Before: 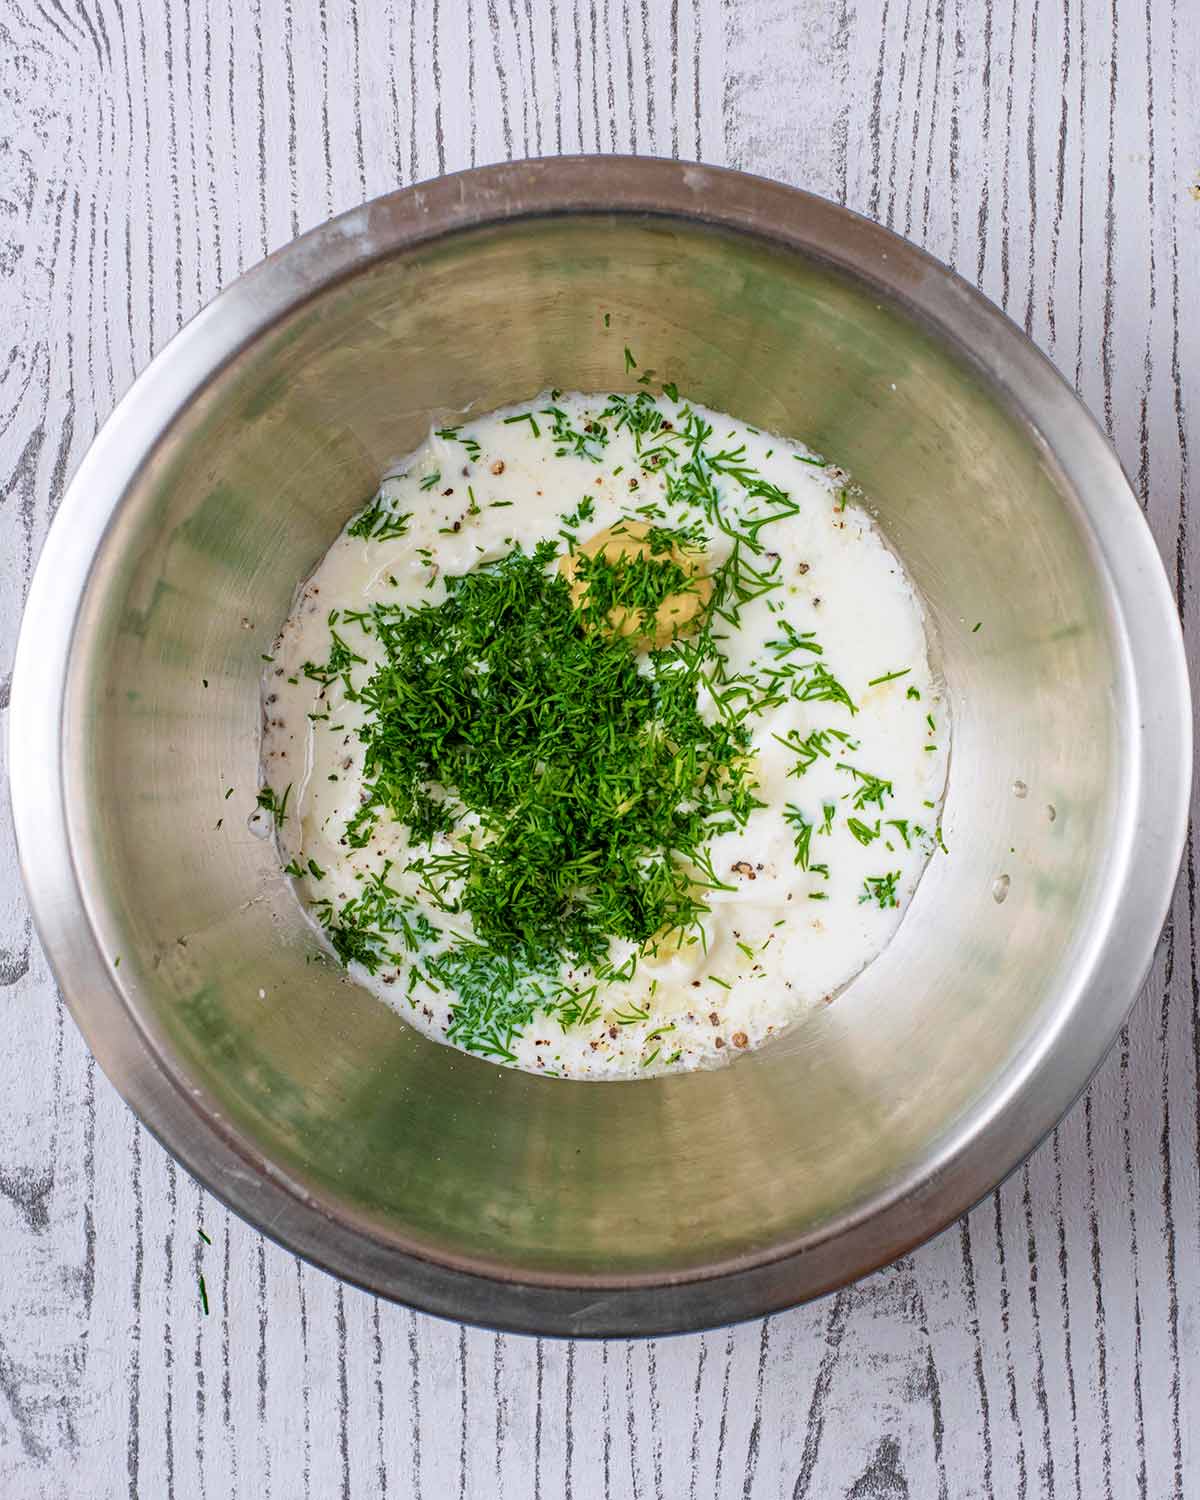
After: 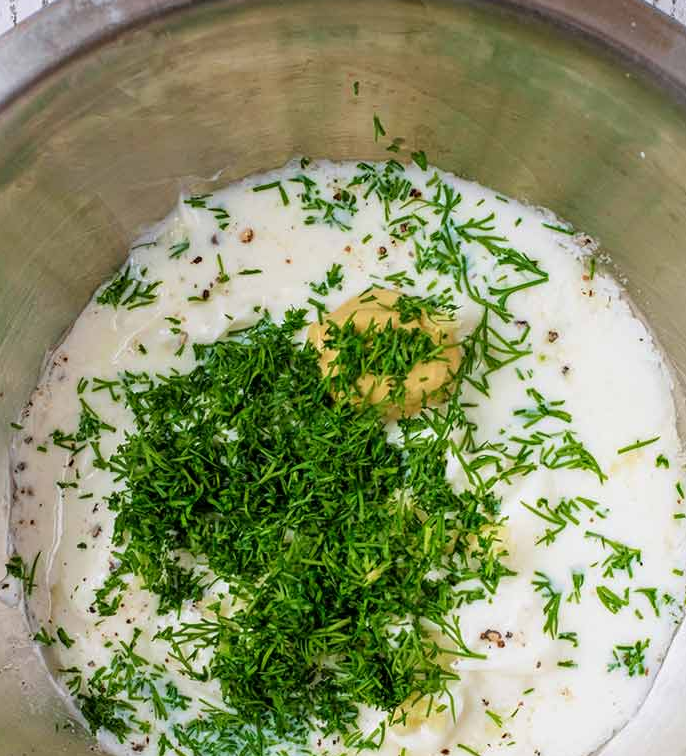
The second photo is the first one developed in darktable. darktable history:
white balance: emerald 1
crop: left 20.932%, top 15.471%, right 21.848%, bottom 34.081%
